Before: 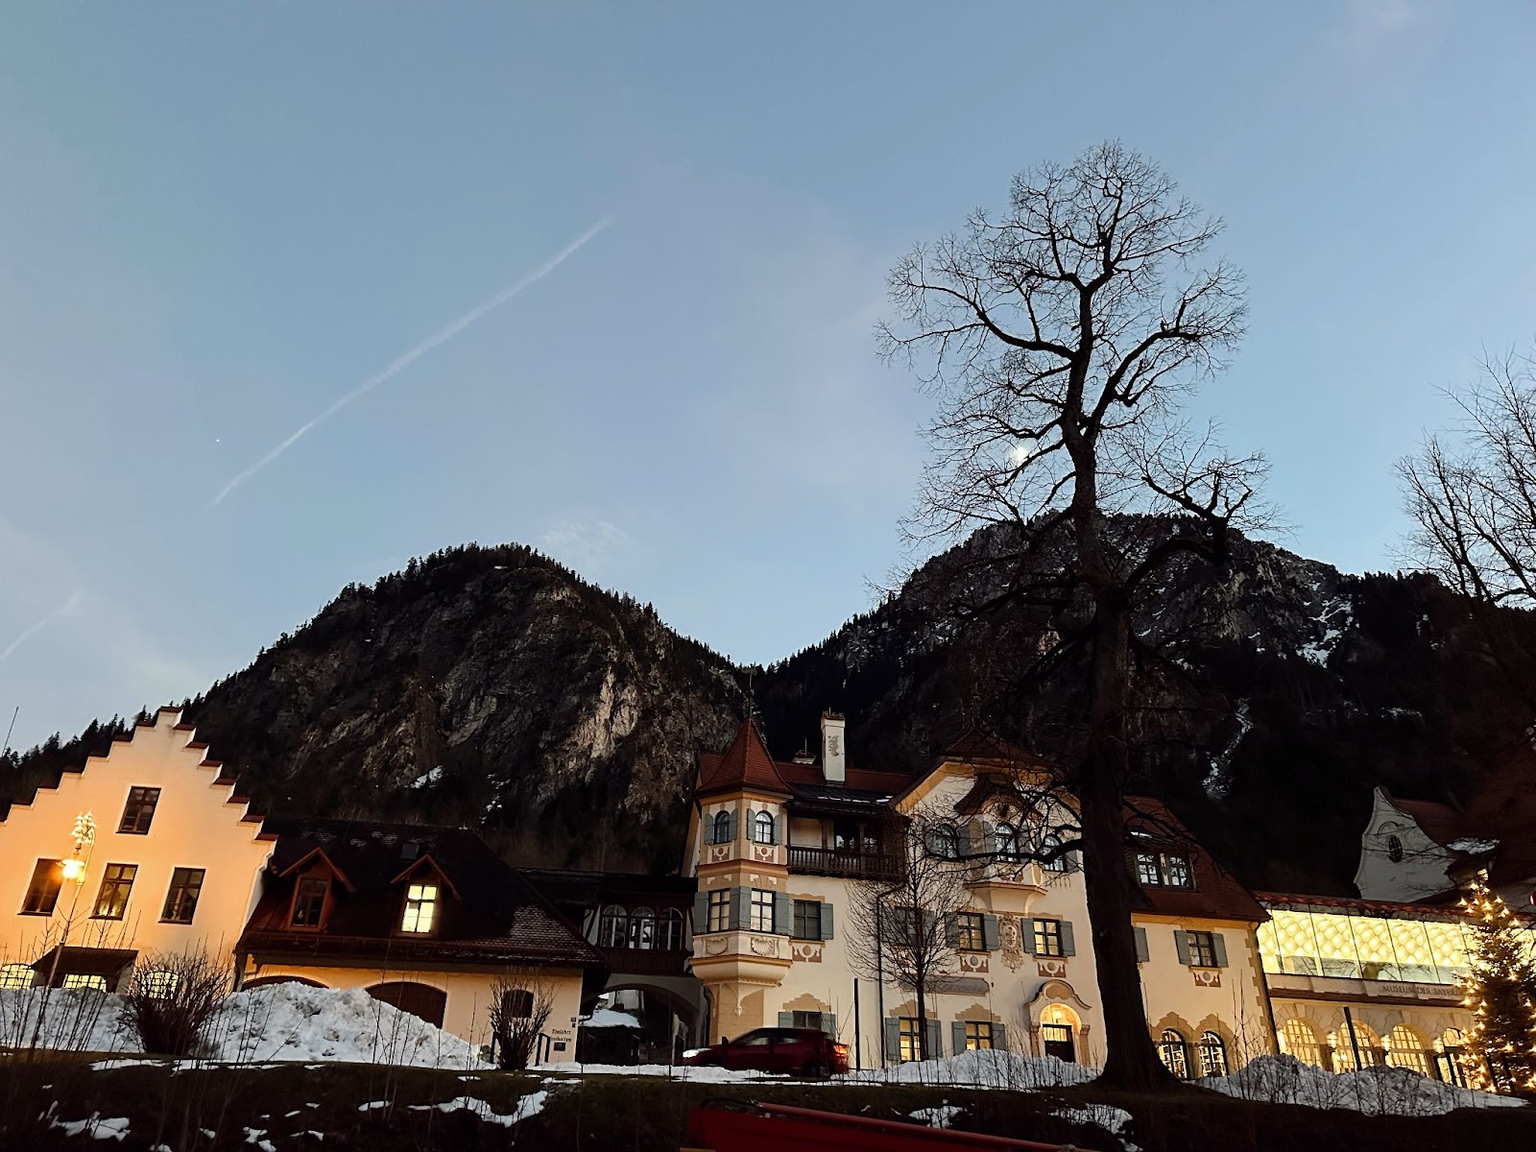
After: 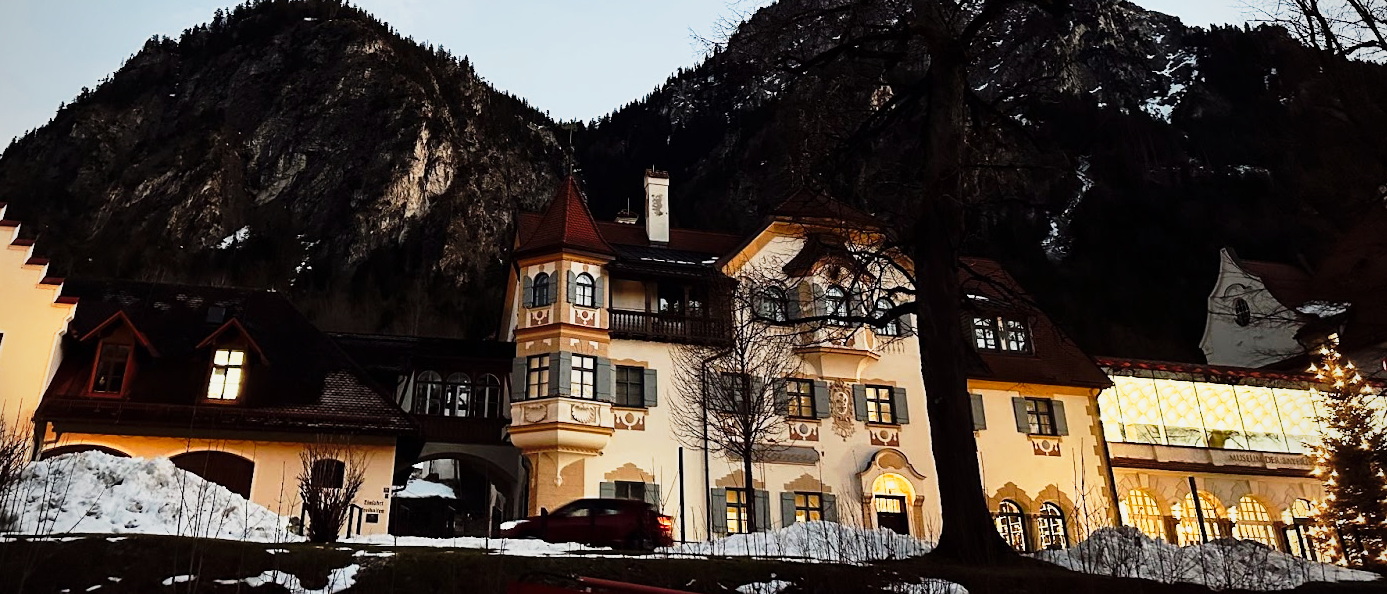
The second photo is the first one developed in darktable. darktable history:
crop and rotate: left 13.302%, top 47.667%, bottom 2.774%
vignetting: fall-off radius 62.93%
tone curve: curves: ch0 [(0, 0) (0.046, 0.031) (0.163, 0.114) (0.391, 0.432) (0.488, 0.561) (0.695, 0.839) (0.785, 0.904) (1, 0.965)]; ch1 [(0, 0) (0.248, 0.252) (0.427, 0.412) (0.482, 0.462) (0.499, 0.499) (0.518, 0.518) (0.535, 0.577) (0.585, 0.623) (0.679, 0.743) (0.788, 0.809) (1, 1)]; ch2 [(0, 0) (0.313, 0.262) (0.427, 0.417) (0.473, 0.47) (0.503, 0.503) (0.523, 0.515) (0.557, 0.596) (0.598, 0.646) (0.708, 0.771) (1, 1)], preserve colors none
